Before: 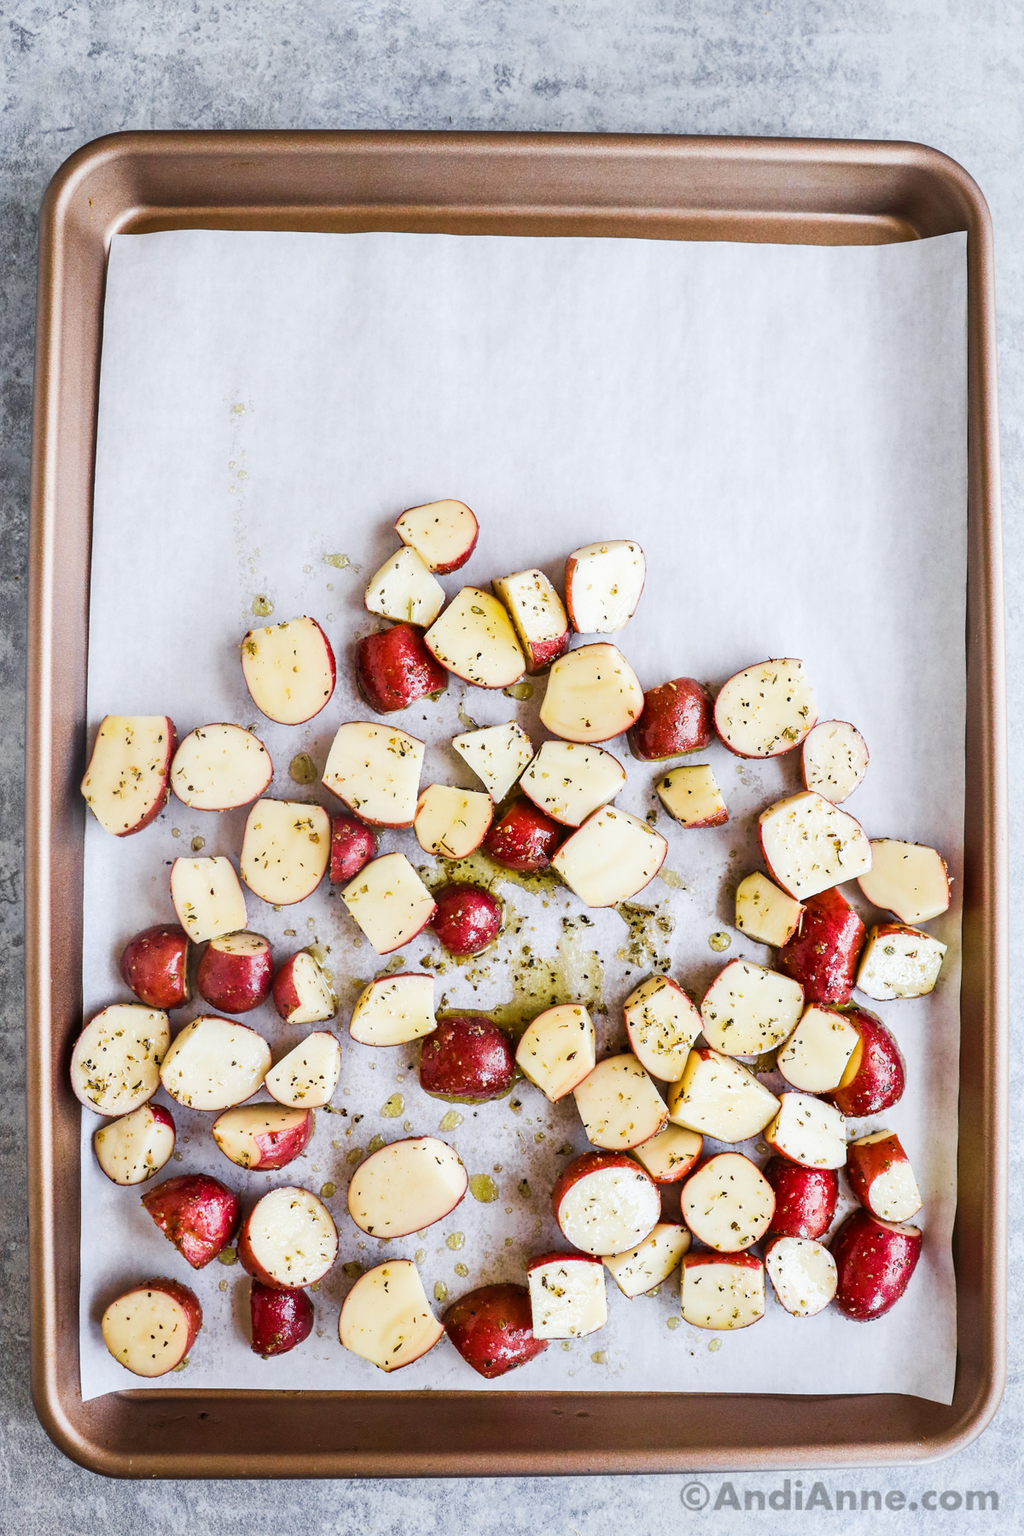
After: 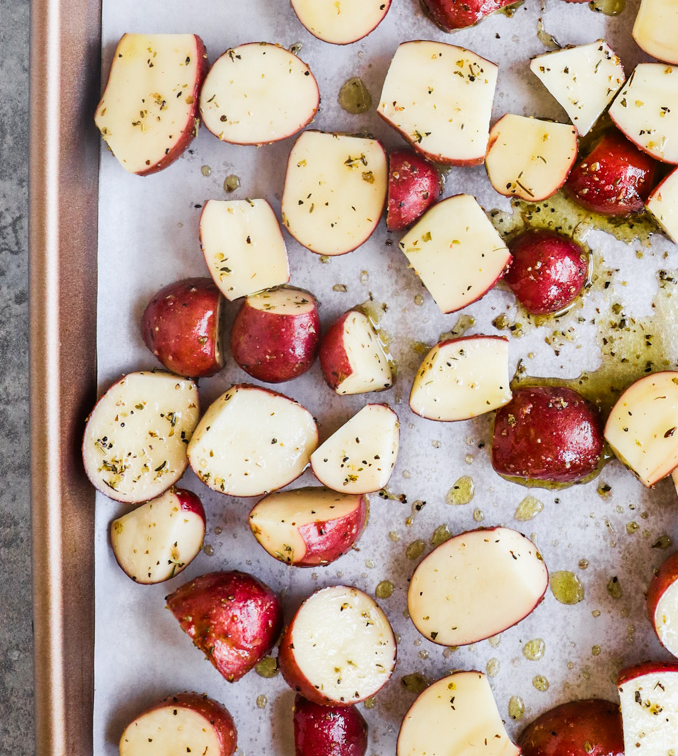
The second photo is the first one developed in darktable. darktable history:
crop: top 44.727%, right 43.455%, bottom 13.252%
